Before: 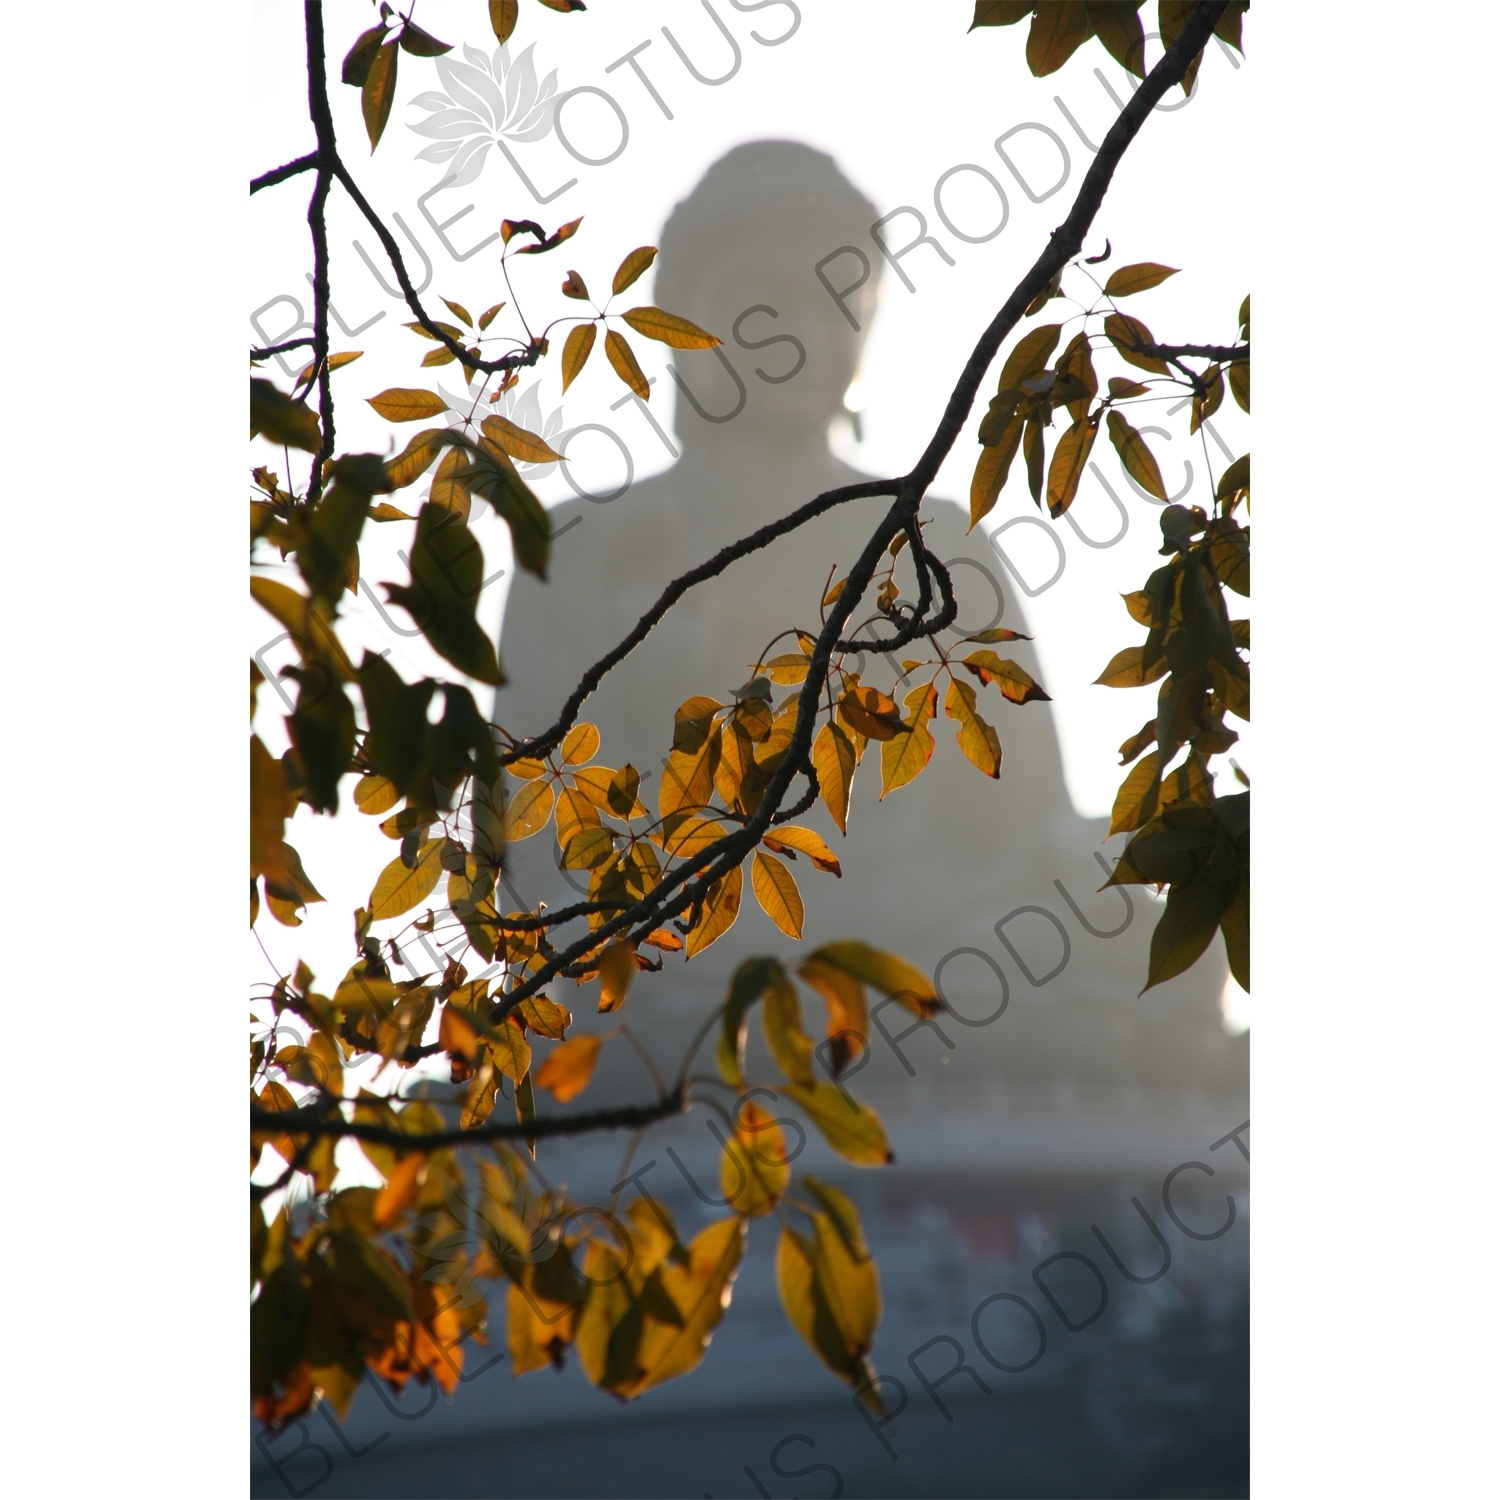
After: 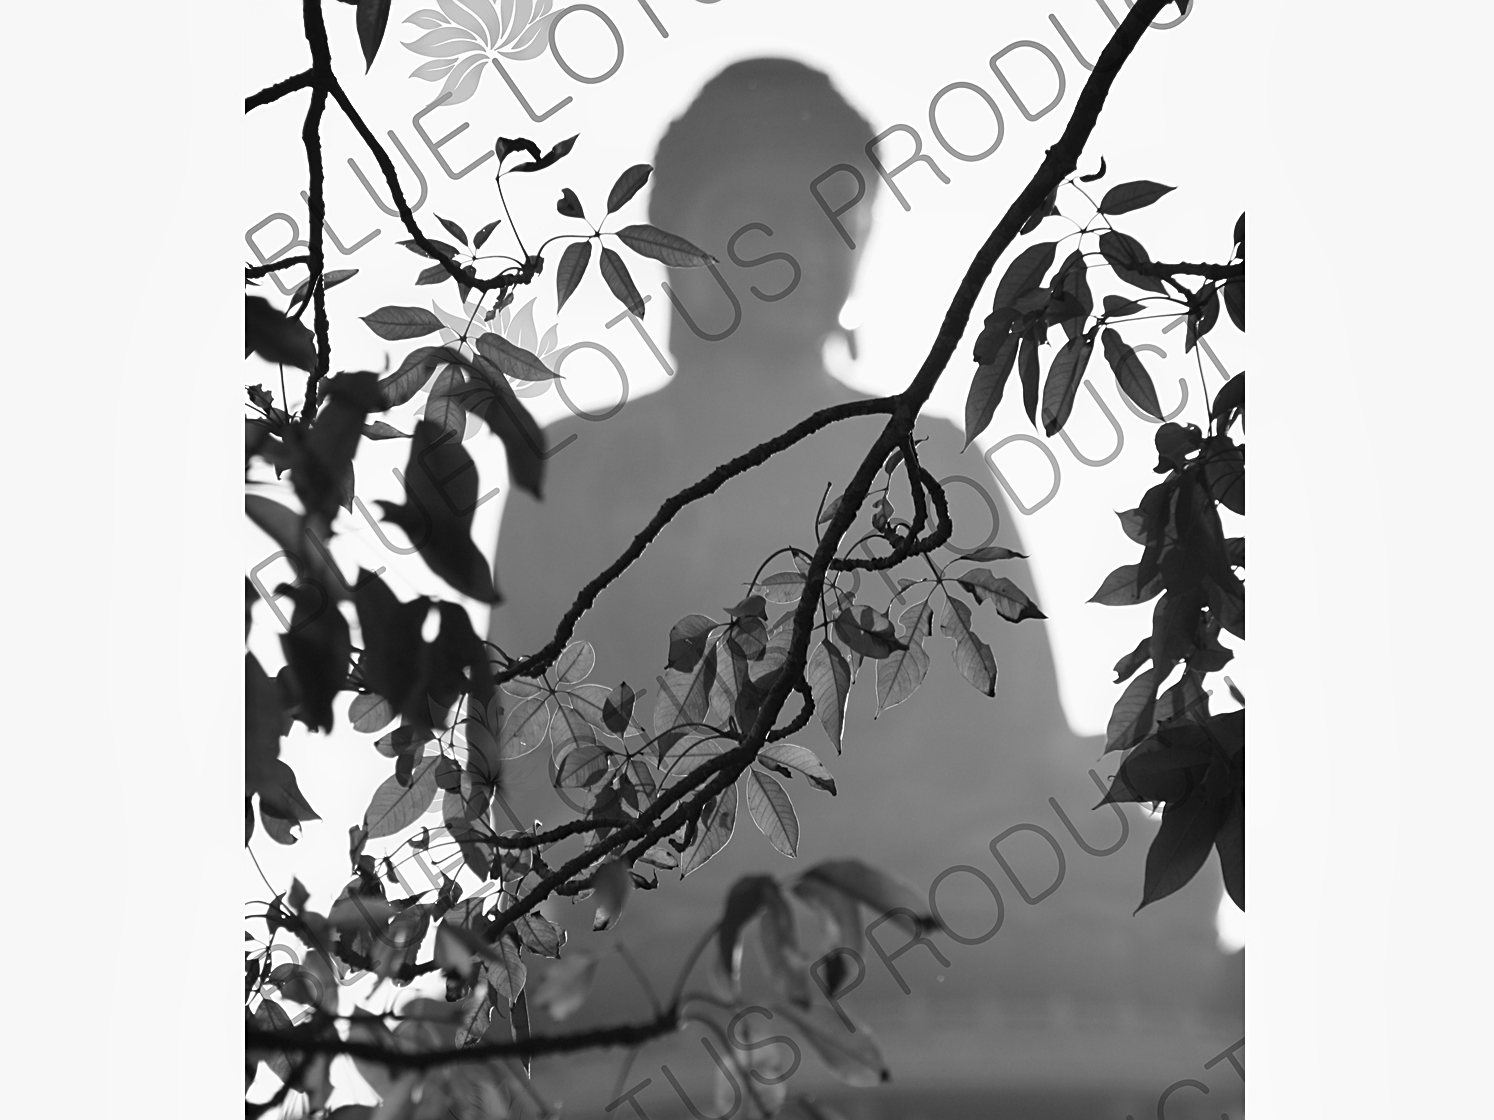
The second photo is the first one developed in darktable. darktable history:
shadows and highlights: shadows 43.71, white point adjustment -1.46, soften with gaussian
sharpen: on, module defaults
monochrome: size 1
crop: left 0.387%, top 5.469%, bottom 19.809%
